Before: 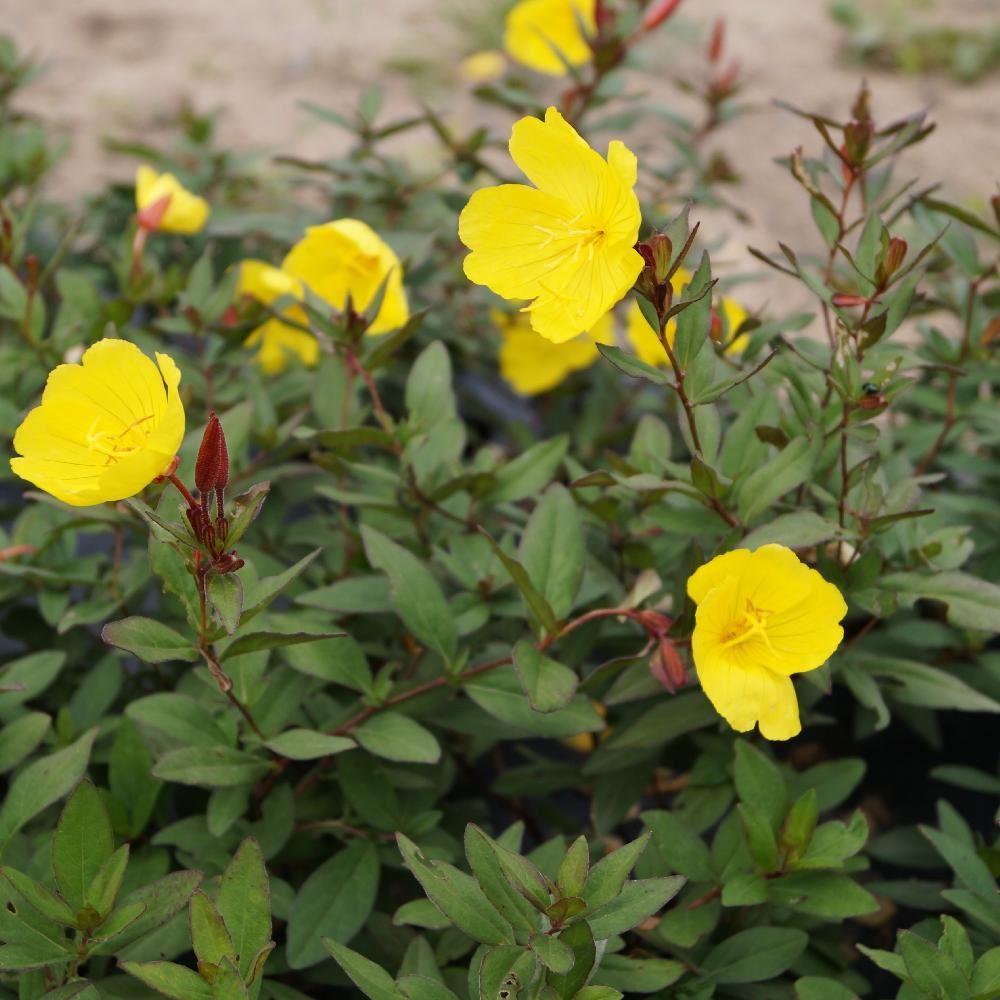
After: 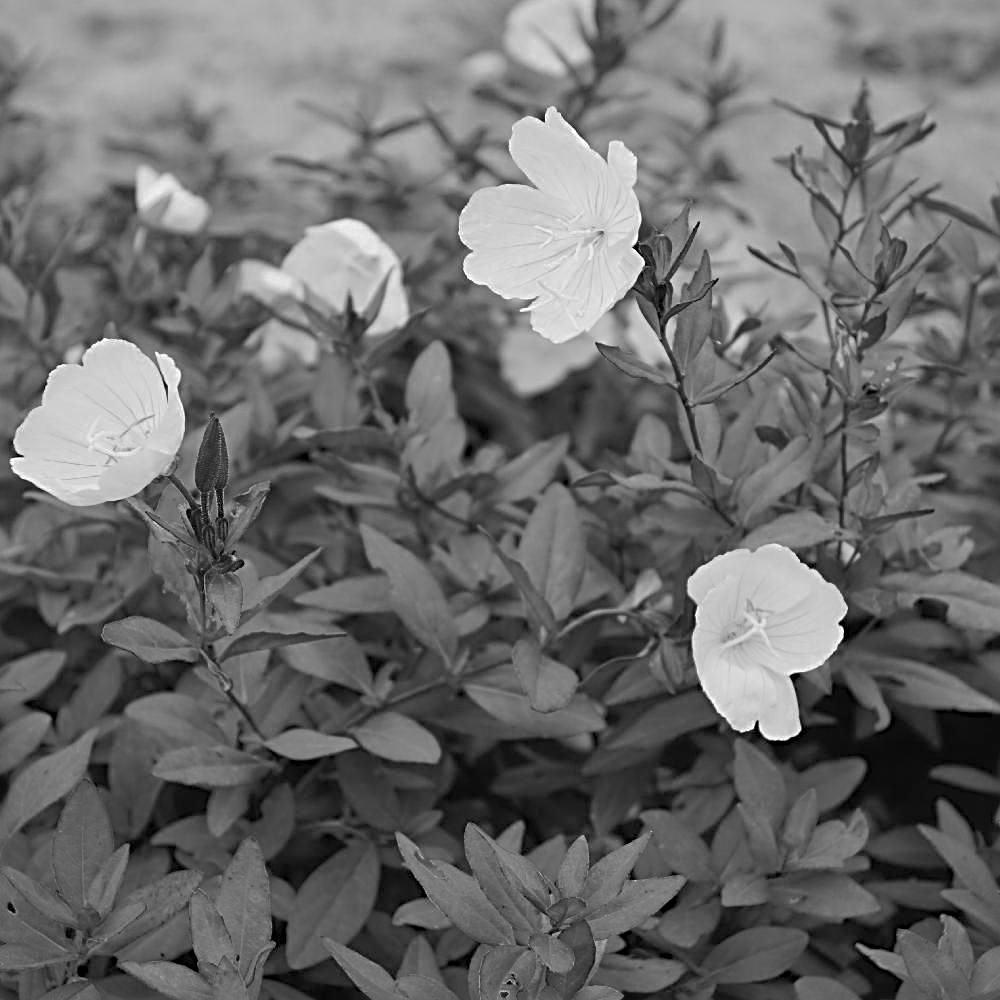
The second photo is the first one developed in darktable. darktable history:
shadows and highlights: on, module defaults
sharpen: radius 3.025, amount 0.757
monochrome: a 32, b 64, size 2.3
